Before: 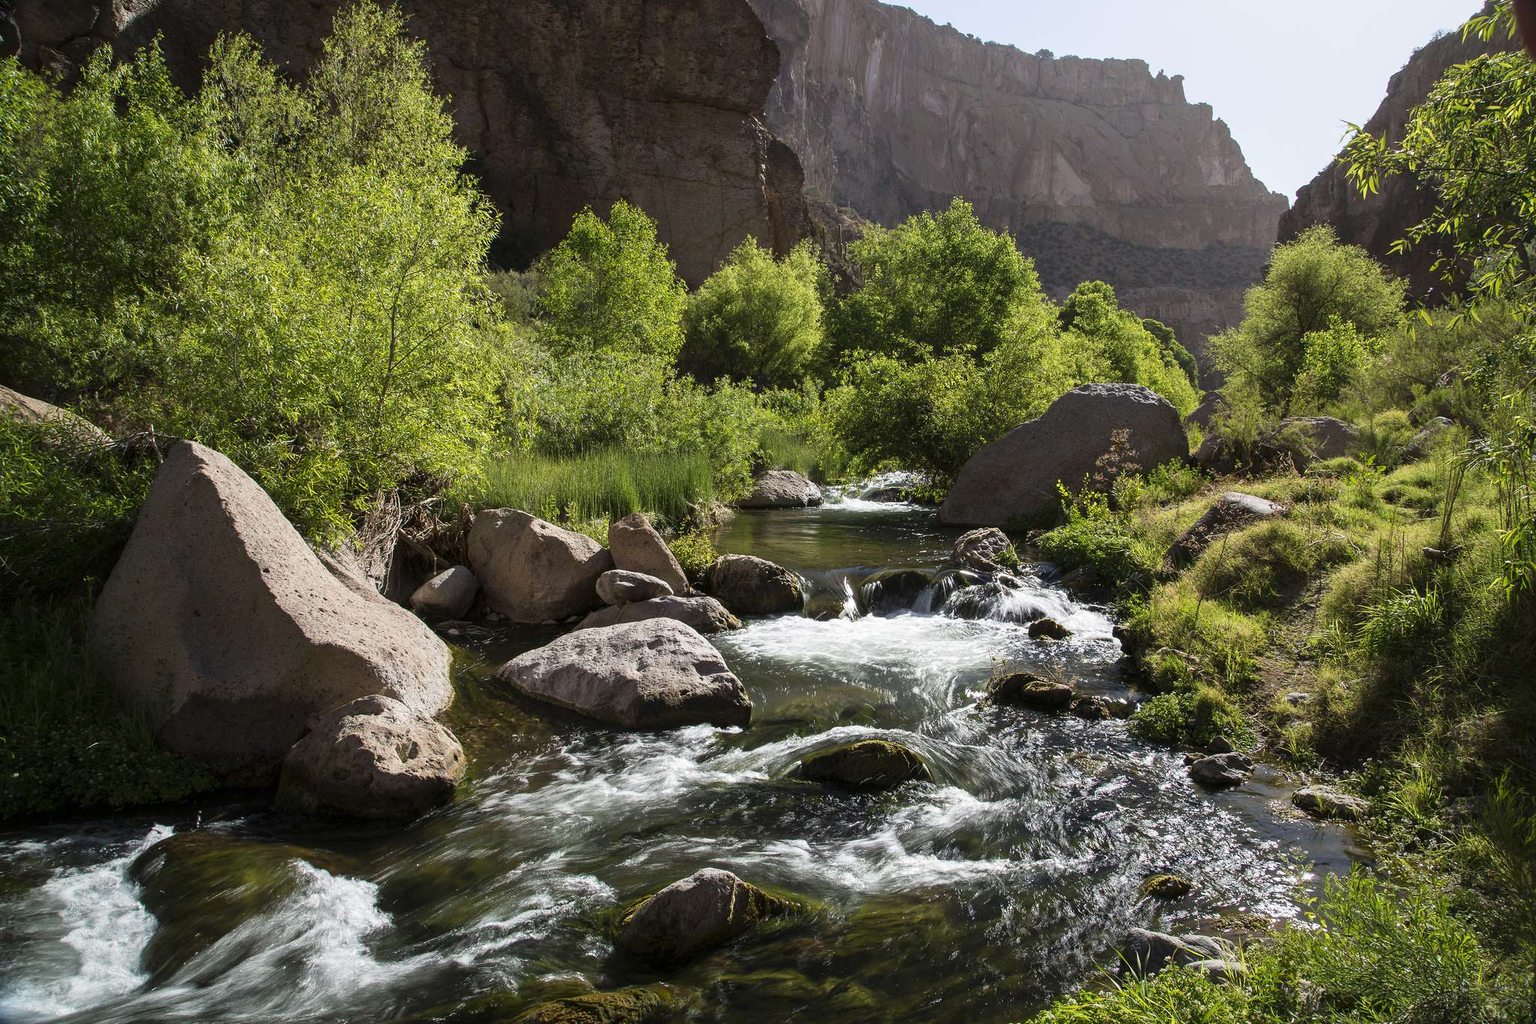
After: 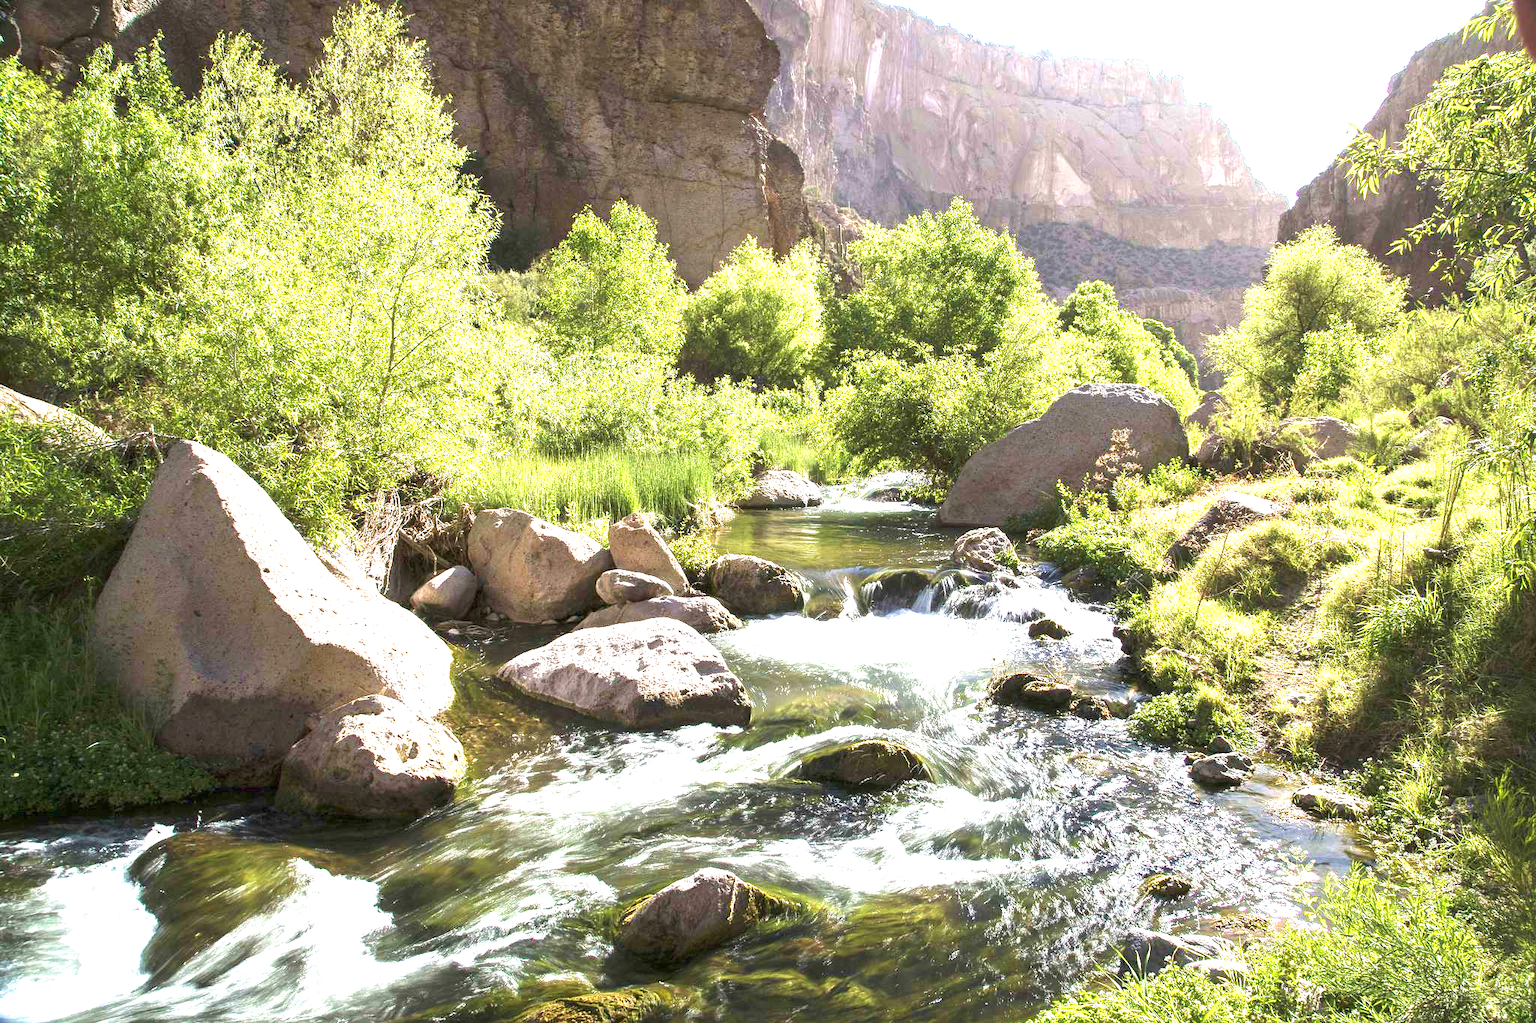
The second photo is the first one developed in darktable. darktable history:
exposure: black level correction 0, exposure 2.342 EV, compensate exposure bias true, compensate highlight preservation false
velvia: on, module defaults
